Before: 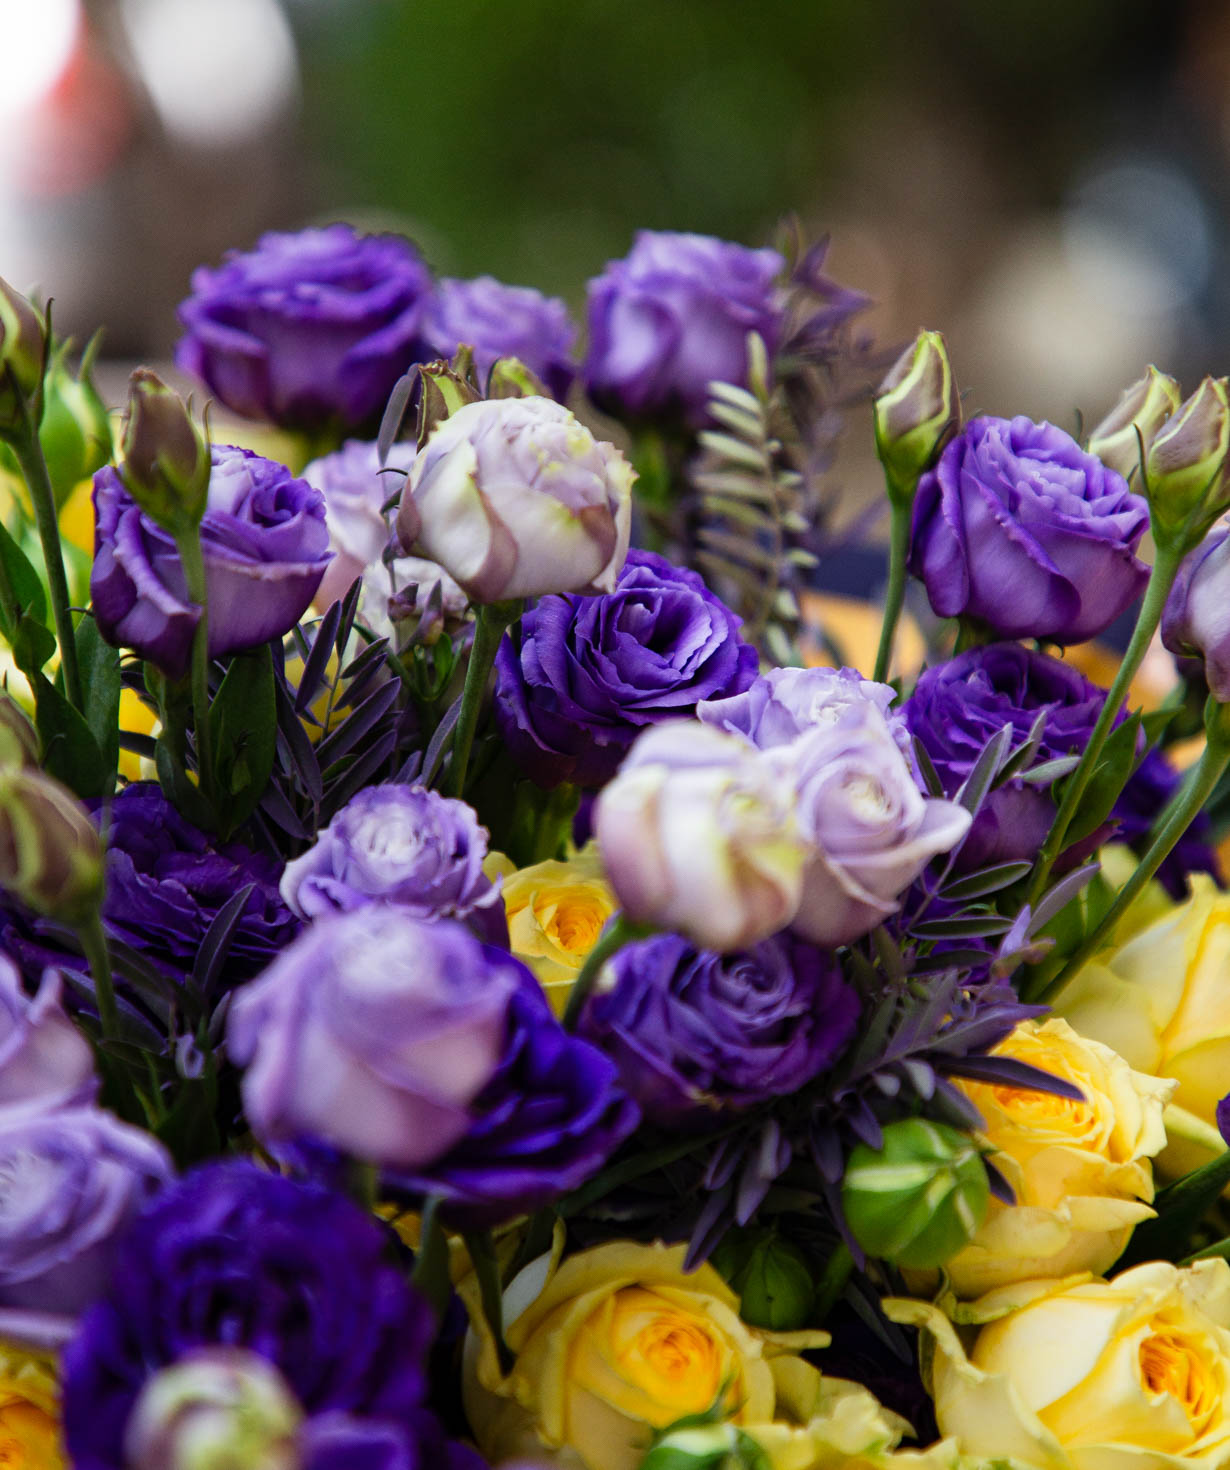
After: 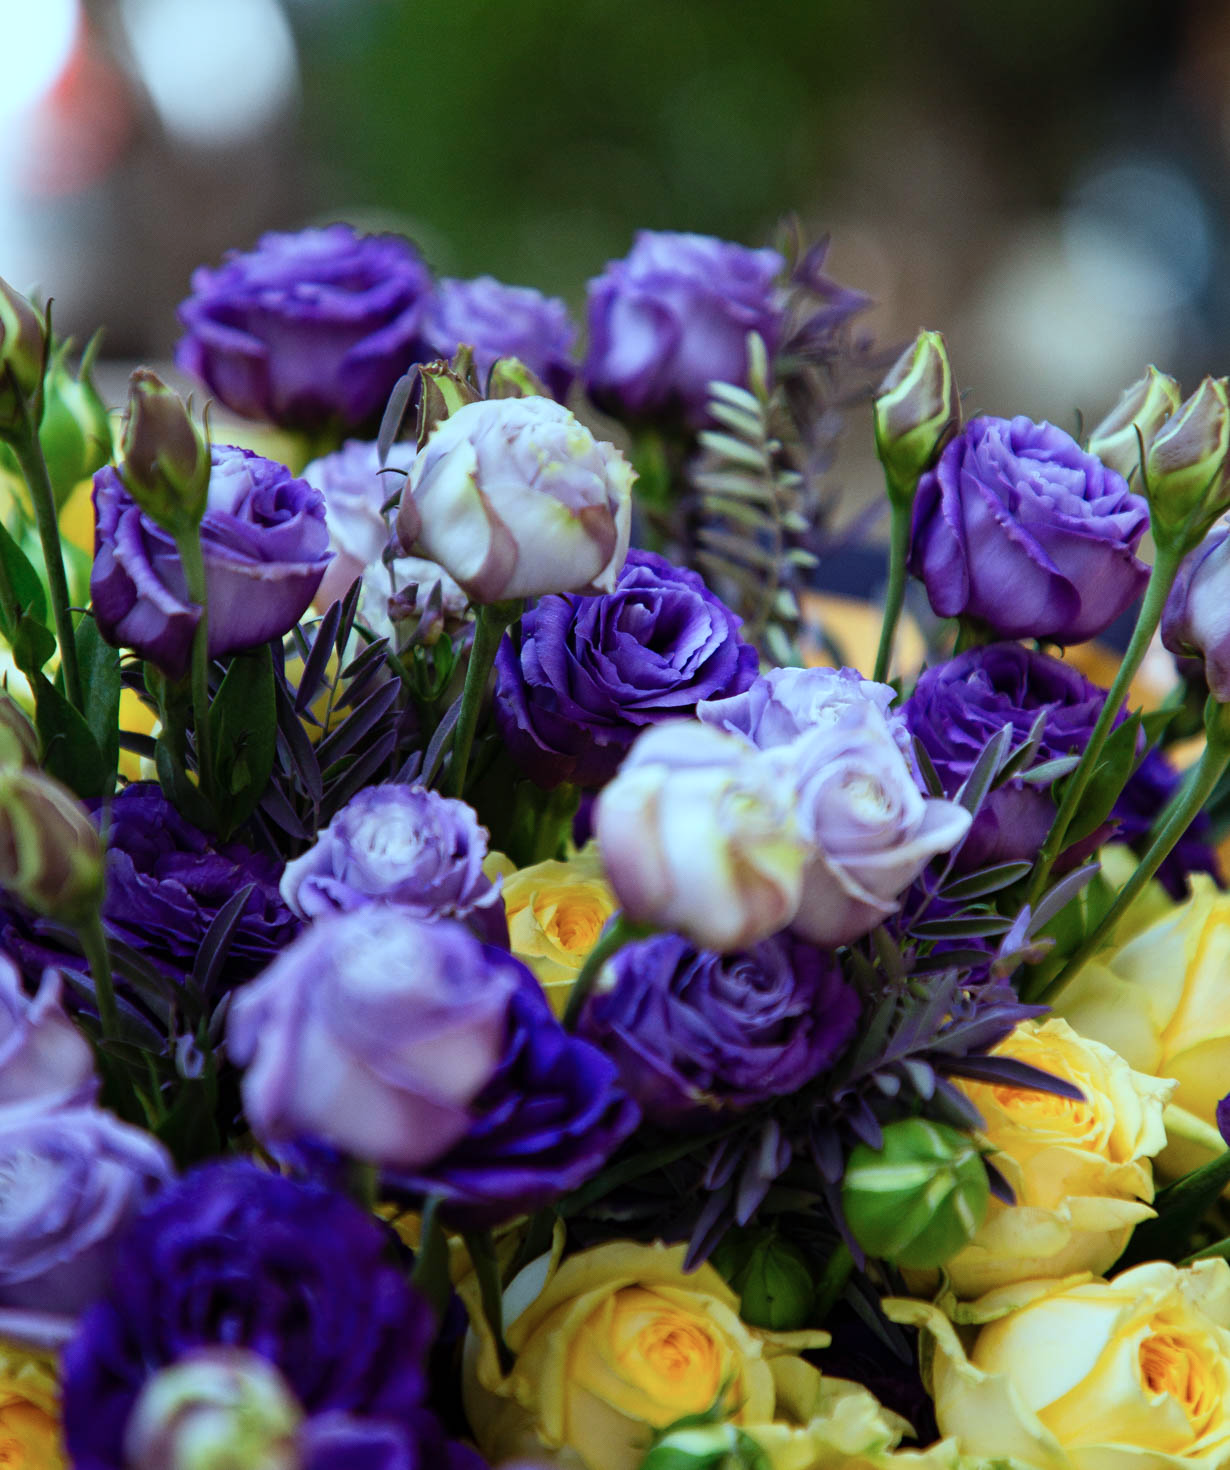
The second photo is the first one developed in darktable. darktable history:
color correction: highlights a* -11.7, highlights b* -15.29
